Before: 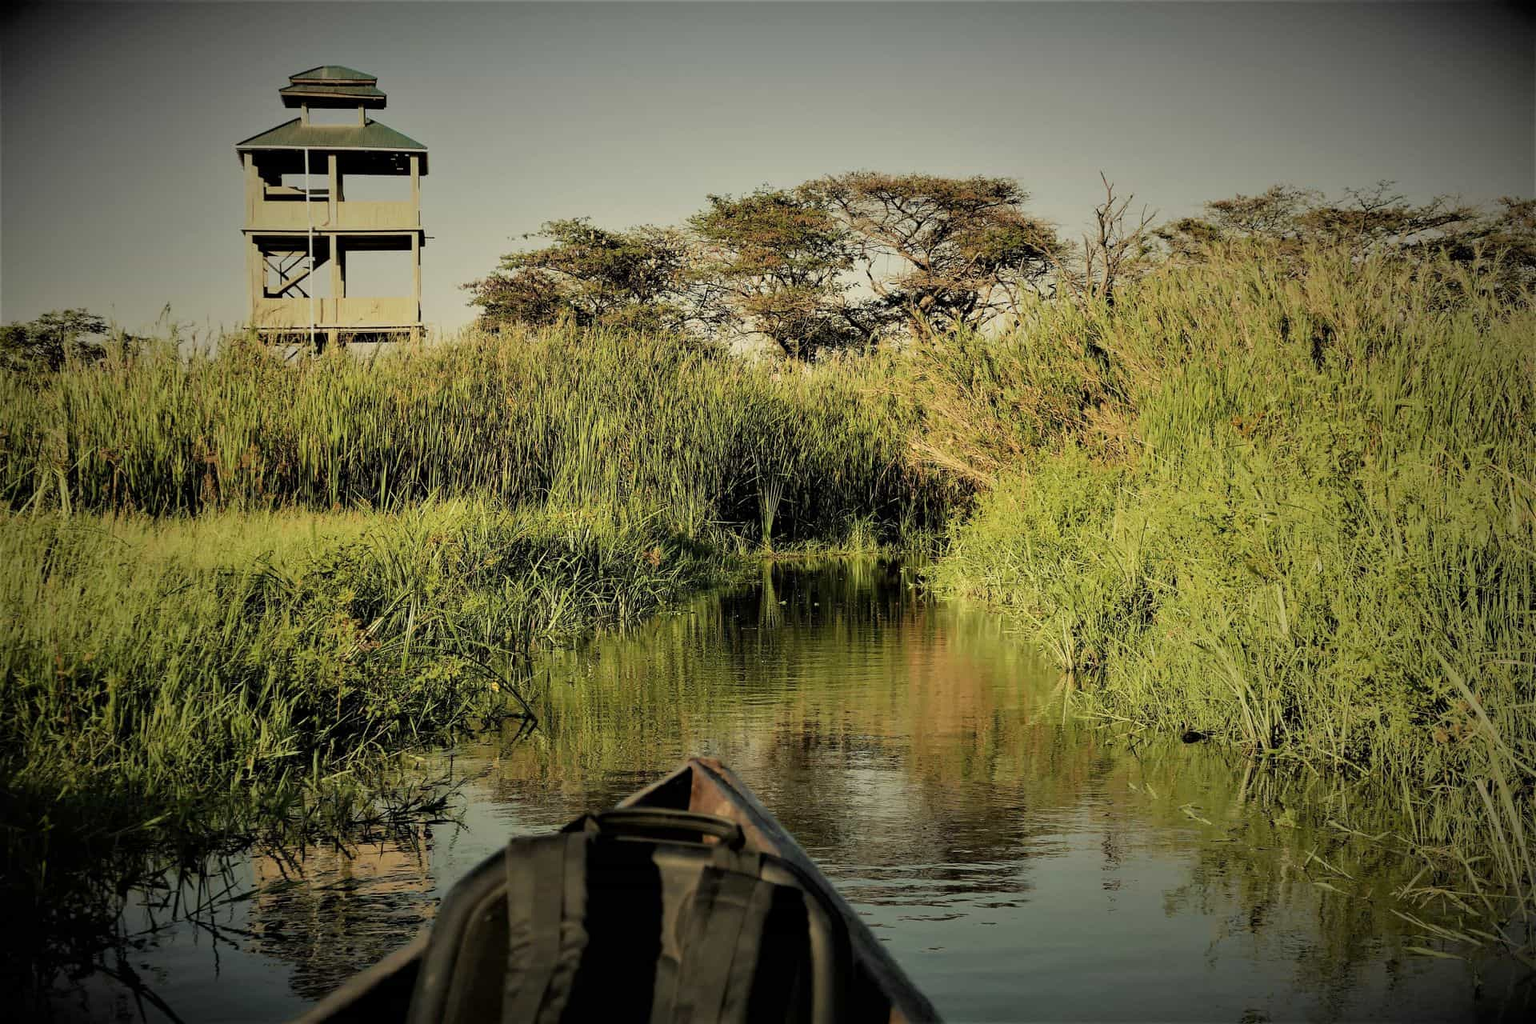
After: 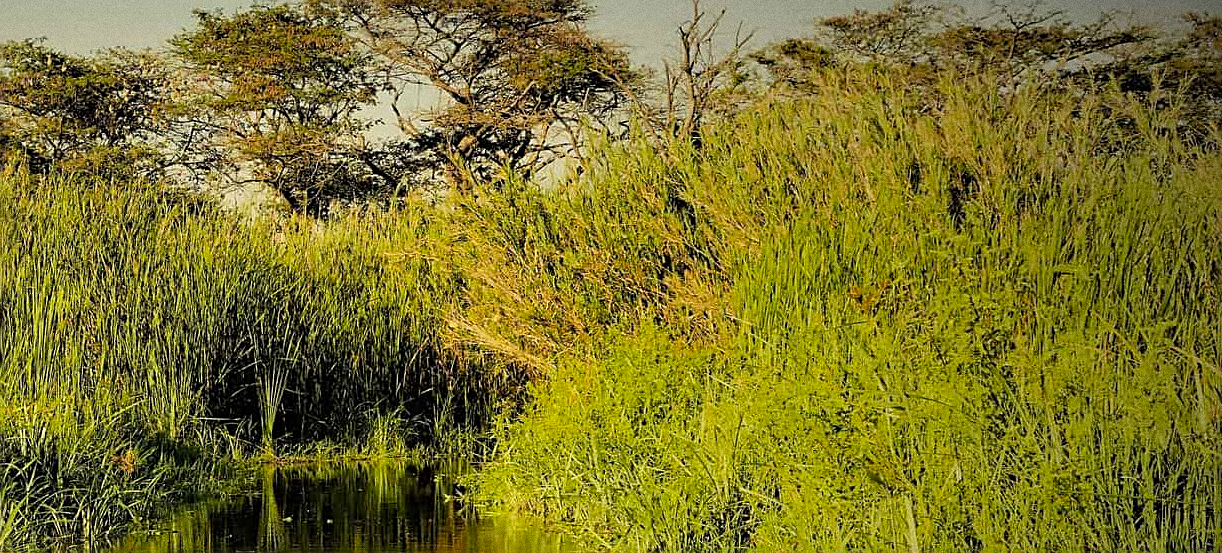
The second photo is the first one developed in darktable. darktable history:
crop: left 36.005%, top 18.293%, right 0.31%, bottom 38.444%
grain: coarseness 8.68 ISO, strength 31.94%
color balance rgb: perceptual saturation grading › global saturation 25%, global vibrance 20%
sharpen: on, module defaults
